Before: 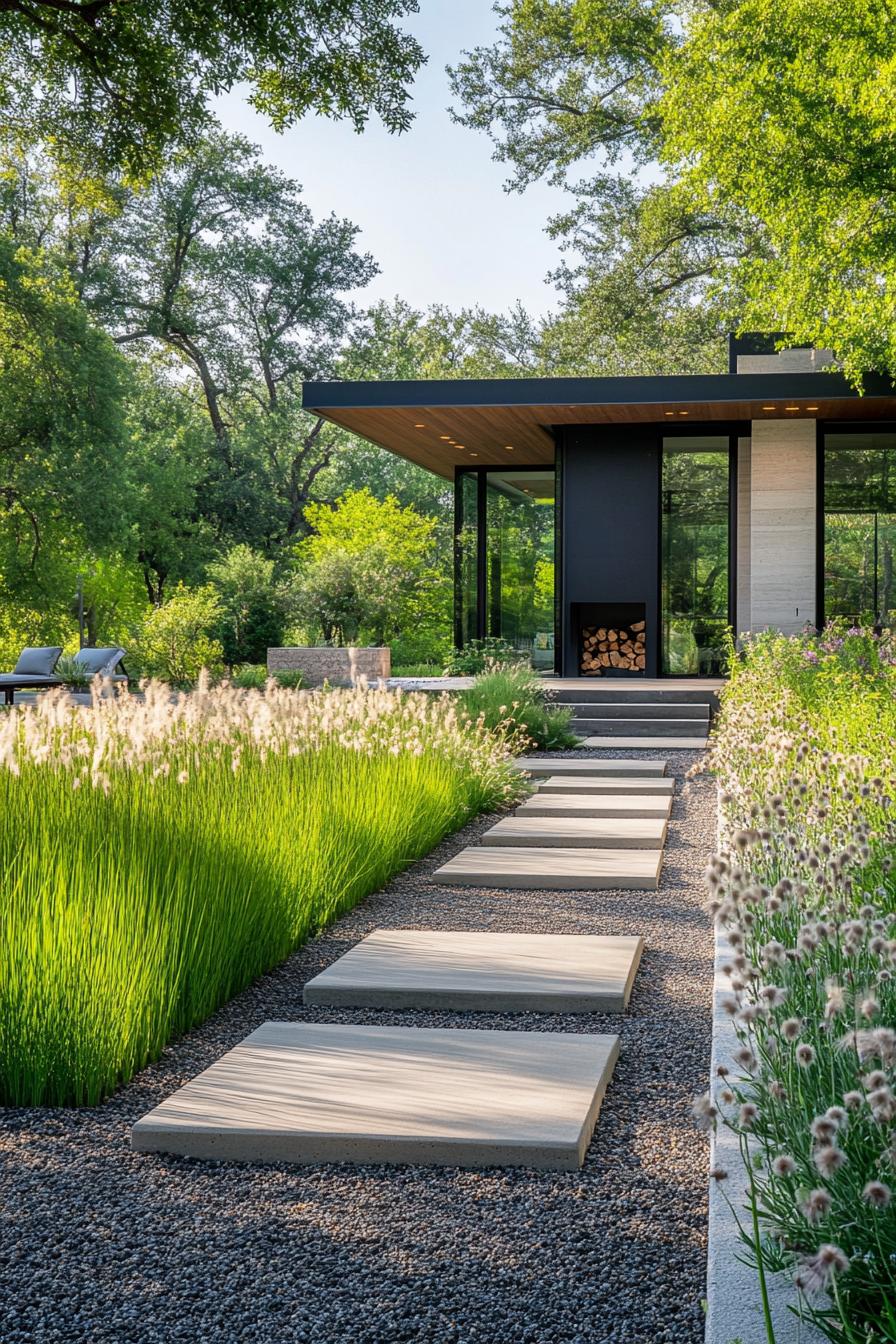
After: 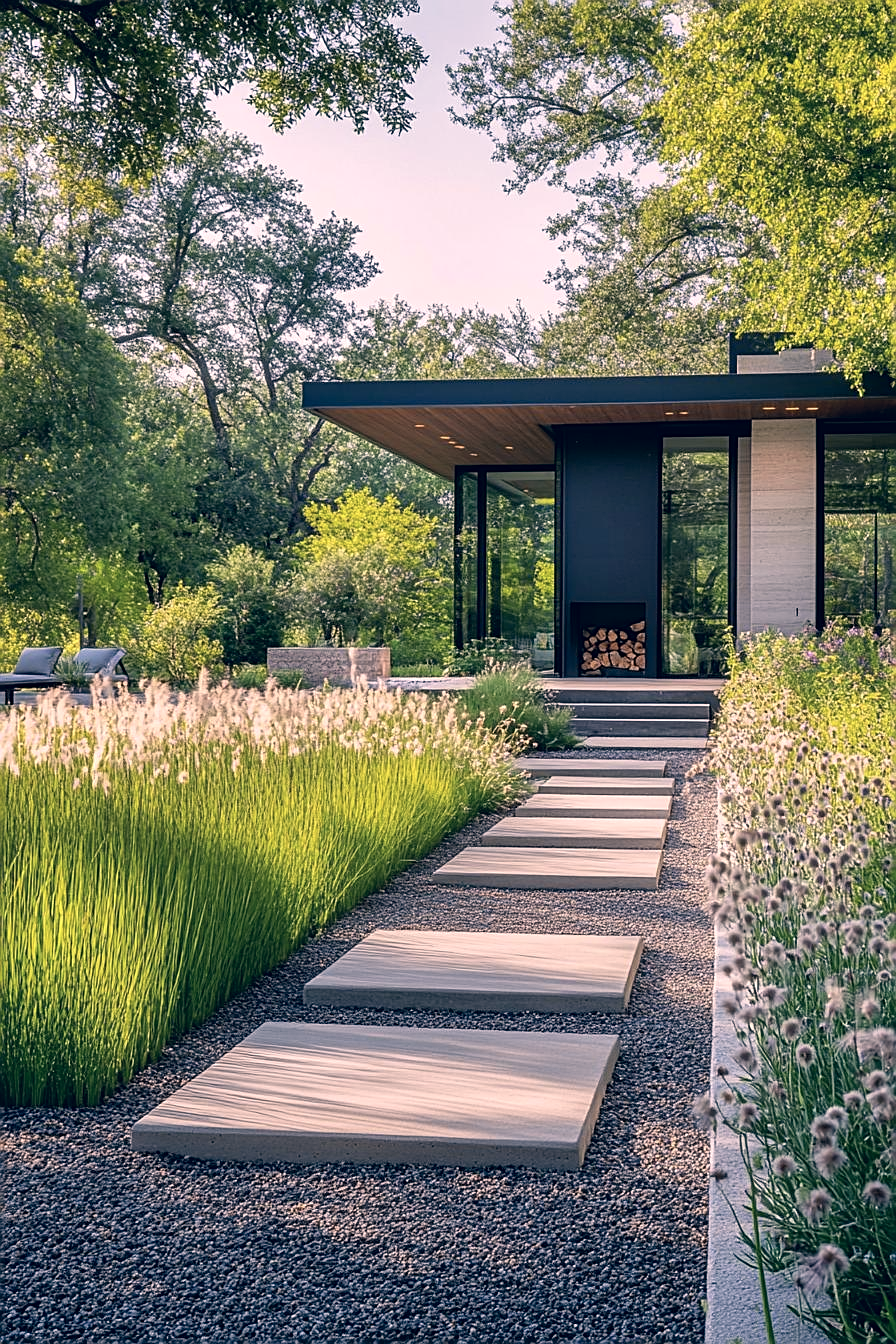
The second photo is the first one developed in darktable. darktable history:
sharpen: on, module defaults
color correction: highlights a* 13.88, highlights b* 5.7, shadows a* -5.39, shadows b* -15.68, saturation 0.844
